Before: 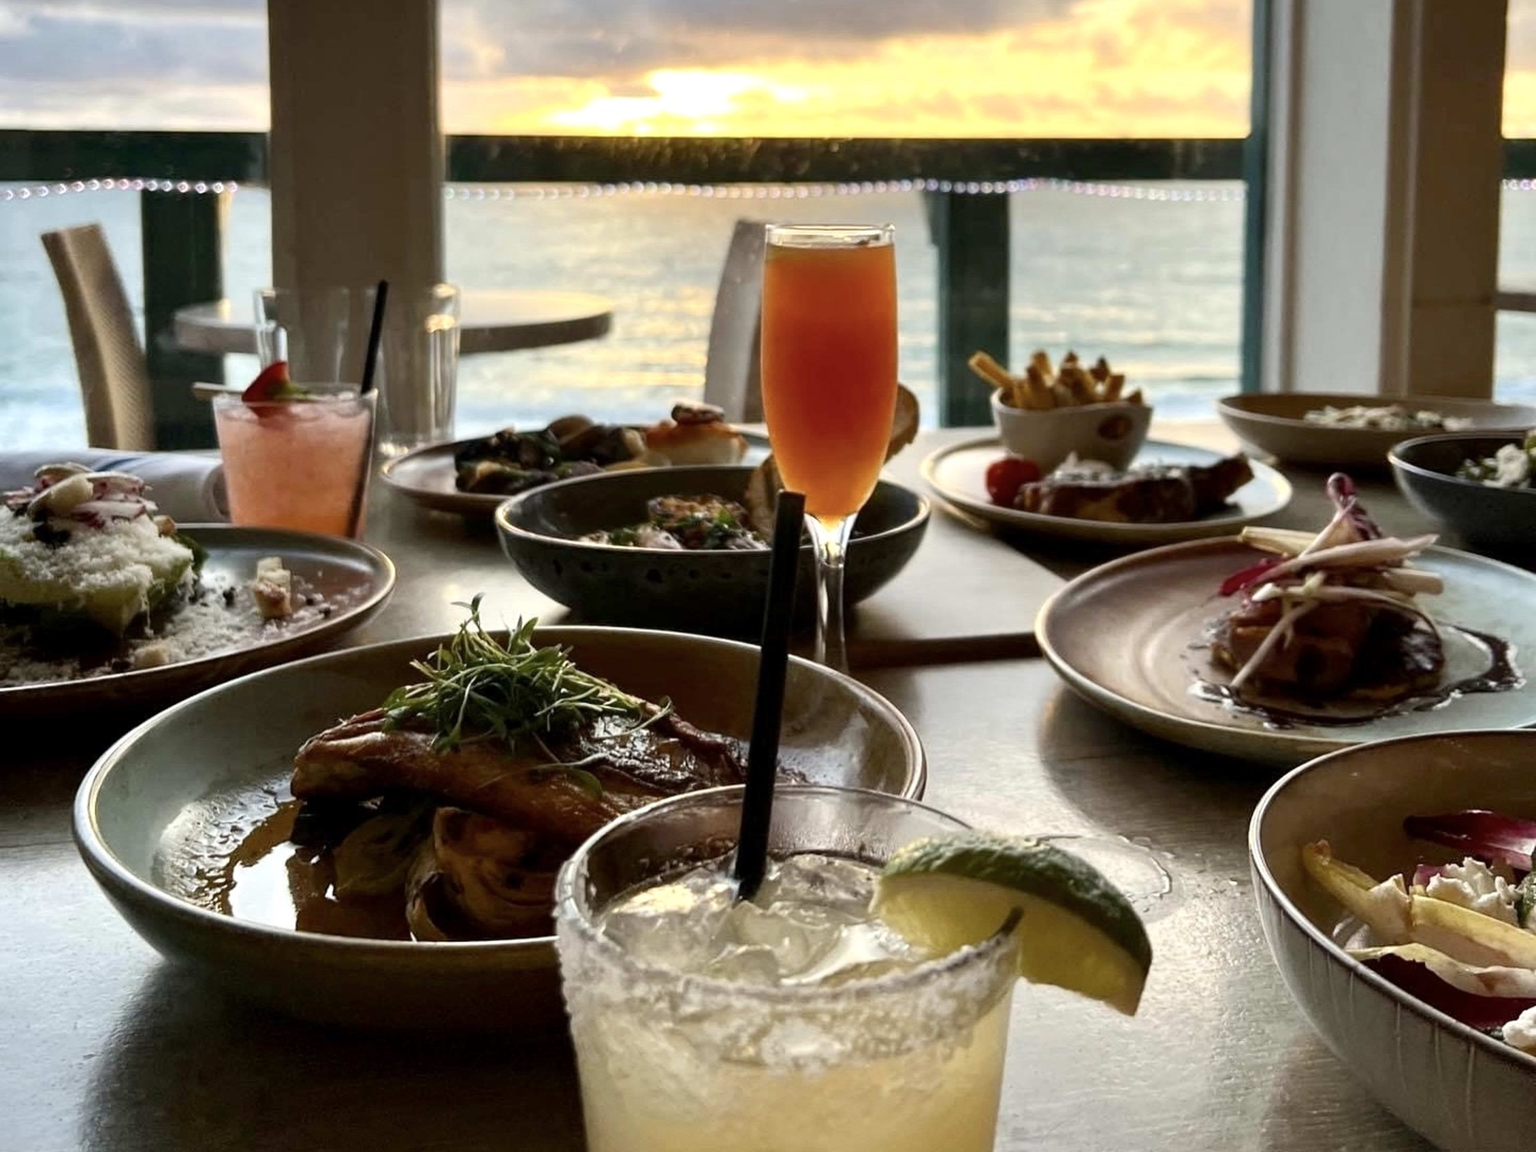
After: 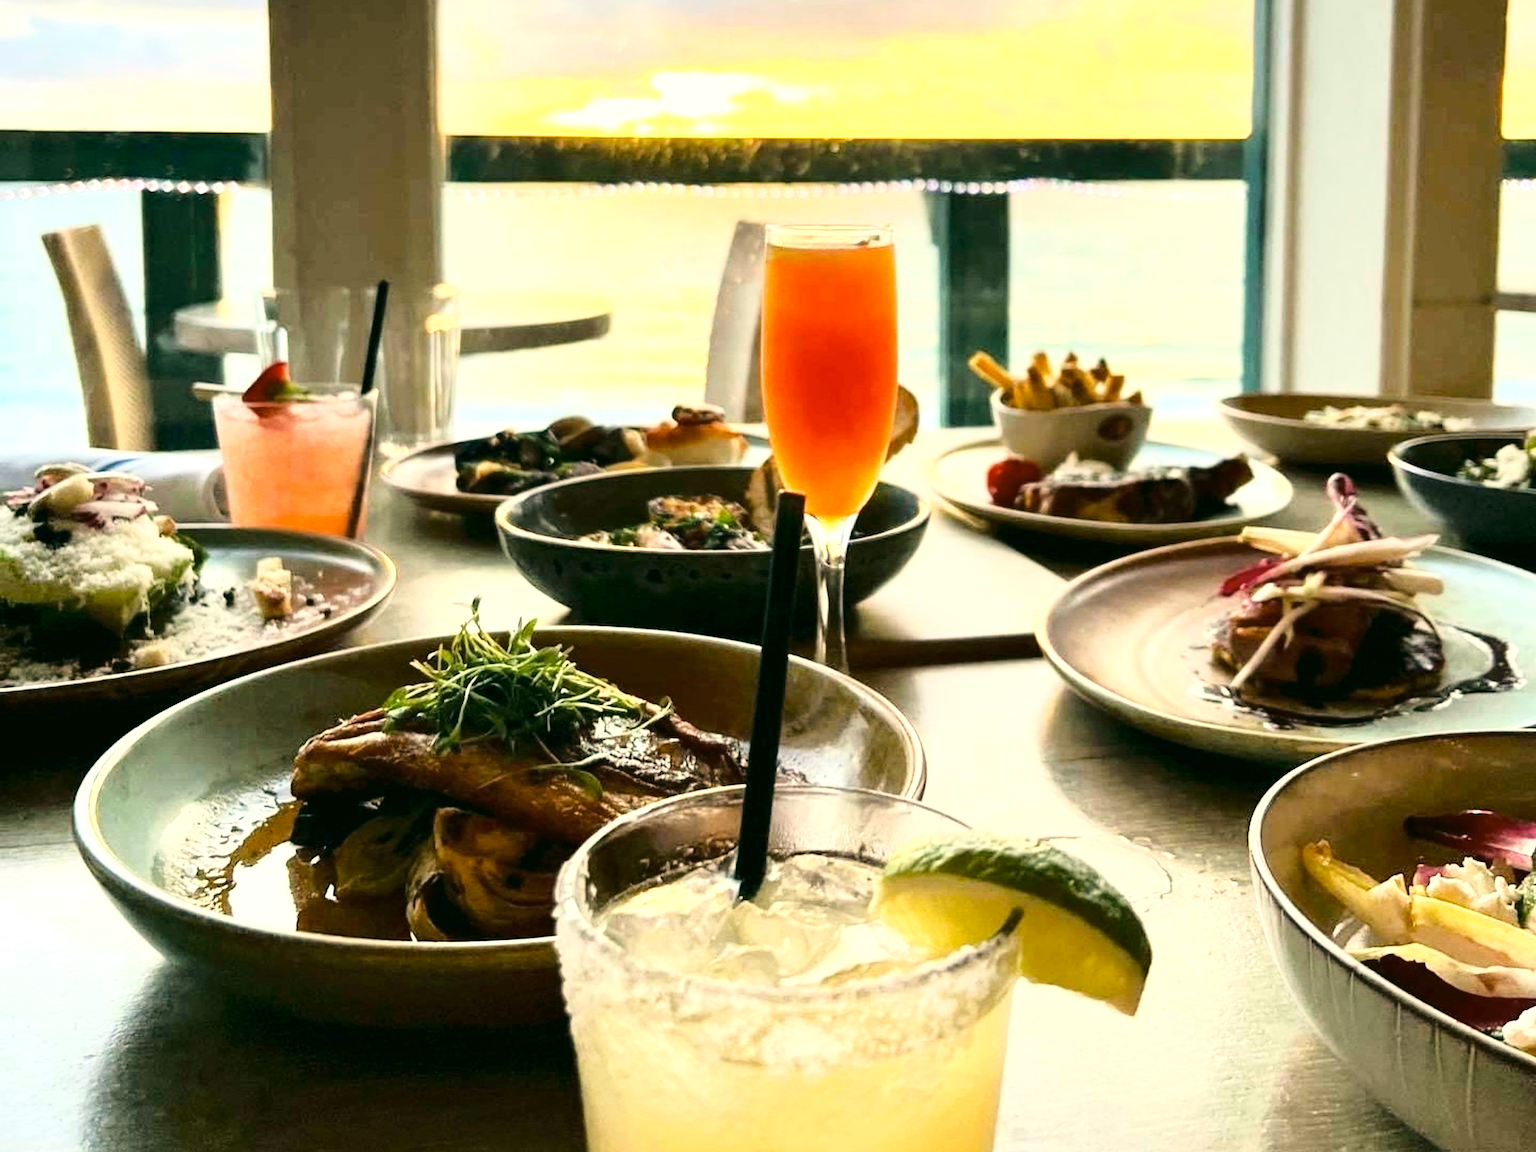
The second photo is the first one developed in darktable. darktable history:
base curve: curves: ch0 [(0, 0) (0.028, 0.03) (0.121, 0.232) (0.46, 0.748) (0.859, 0.968) (1, 1)]
exposure: black level correction 0, exposure 0.7 EV, compensate exposure bias true, compensate highlight preservation false
shadows and highlights: radius 126.17, shadows 21.23, highlights -22.29, low approximation 0.01
color correction: highlights a* -0.422, highlights b* 9.38, shadows a* -9.5, shadows b* 0.716
